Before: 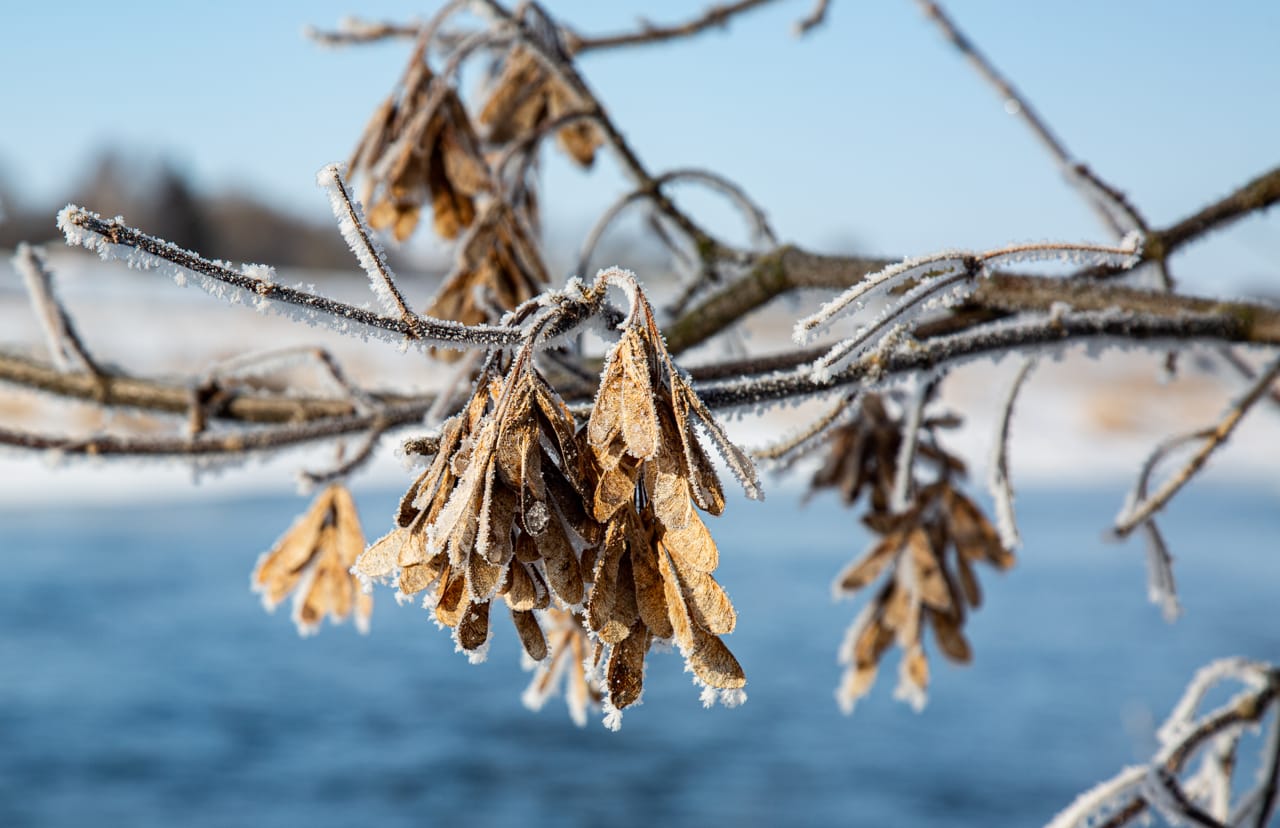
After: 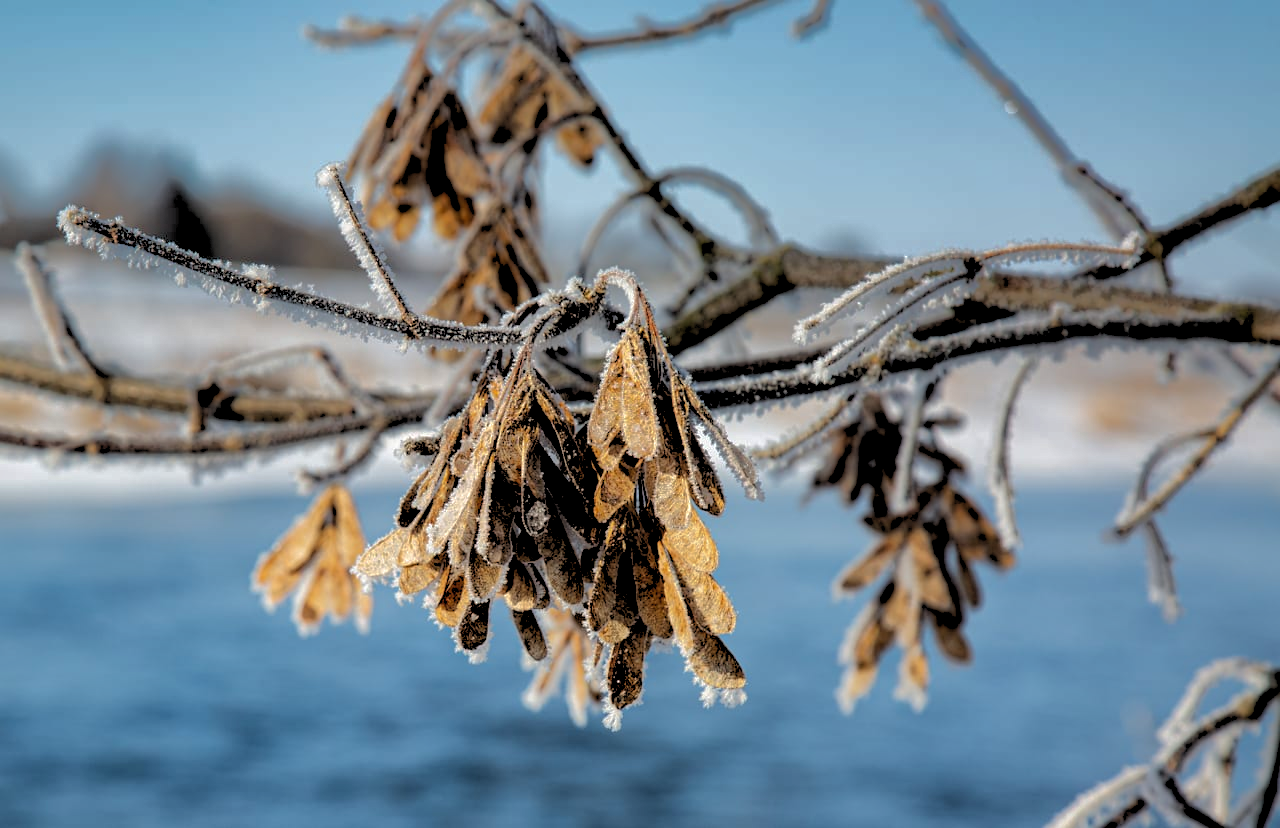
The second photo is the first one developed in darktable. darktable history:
shadows and highlights: shadows 38.43, highlights -74.54
rgb levels: levels [[0.029, 0.461, 0.922], [0, 0.5, 1], [0, 0.5, 1]]
